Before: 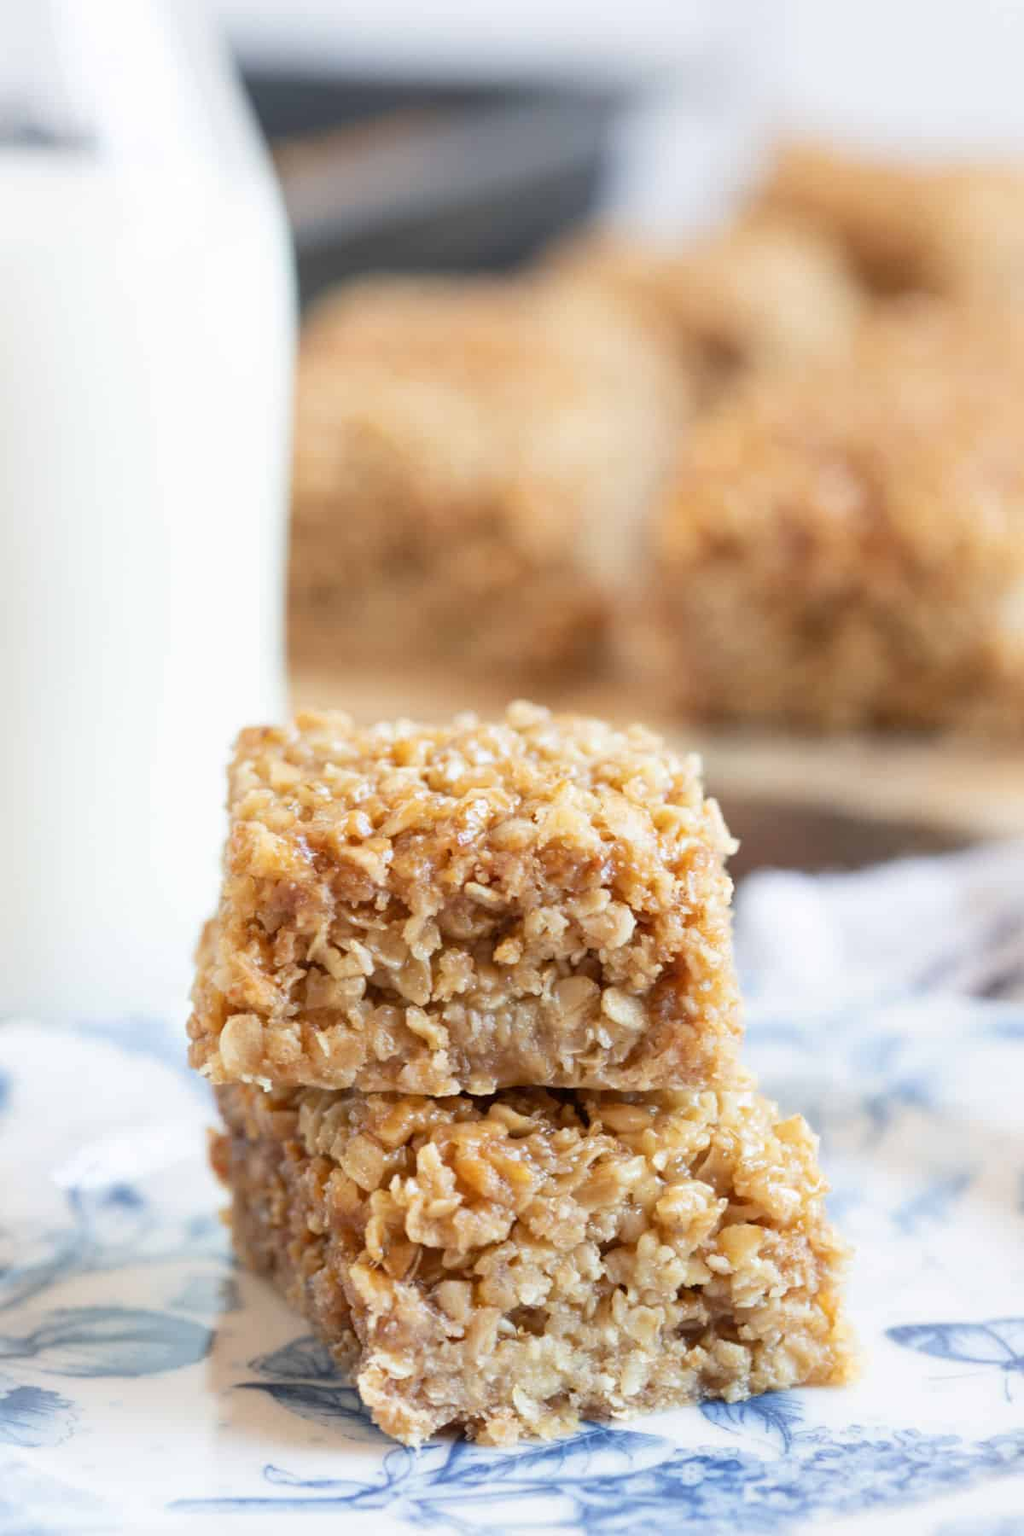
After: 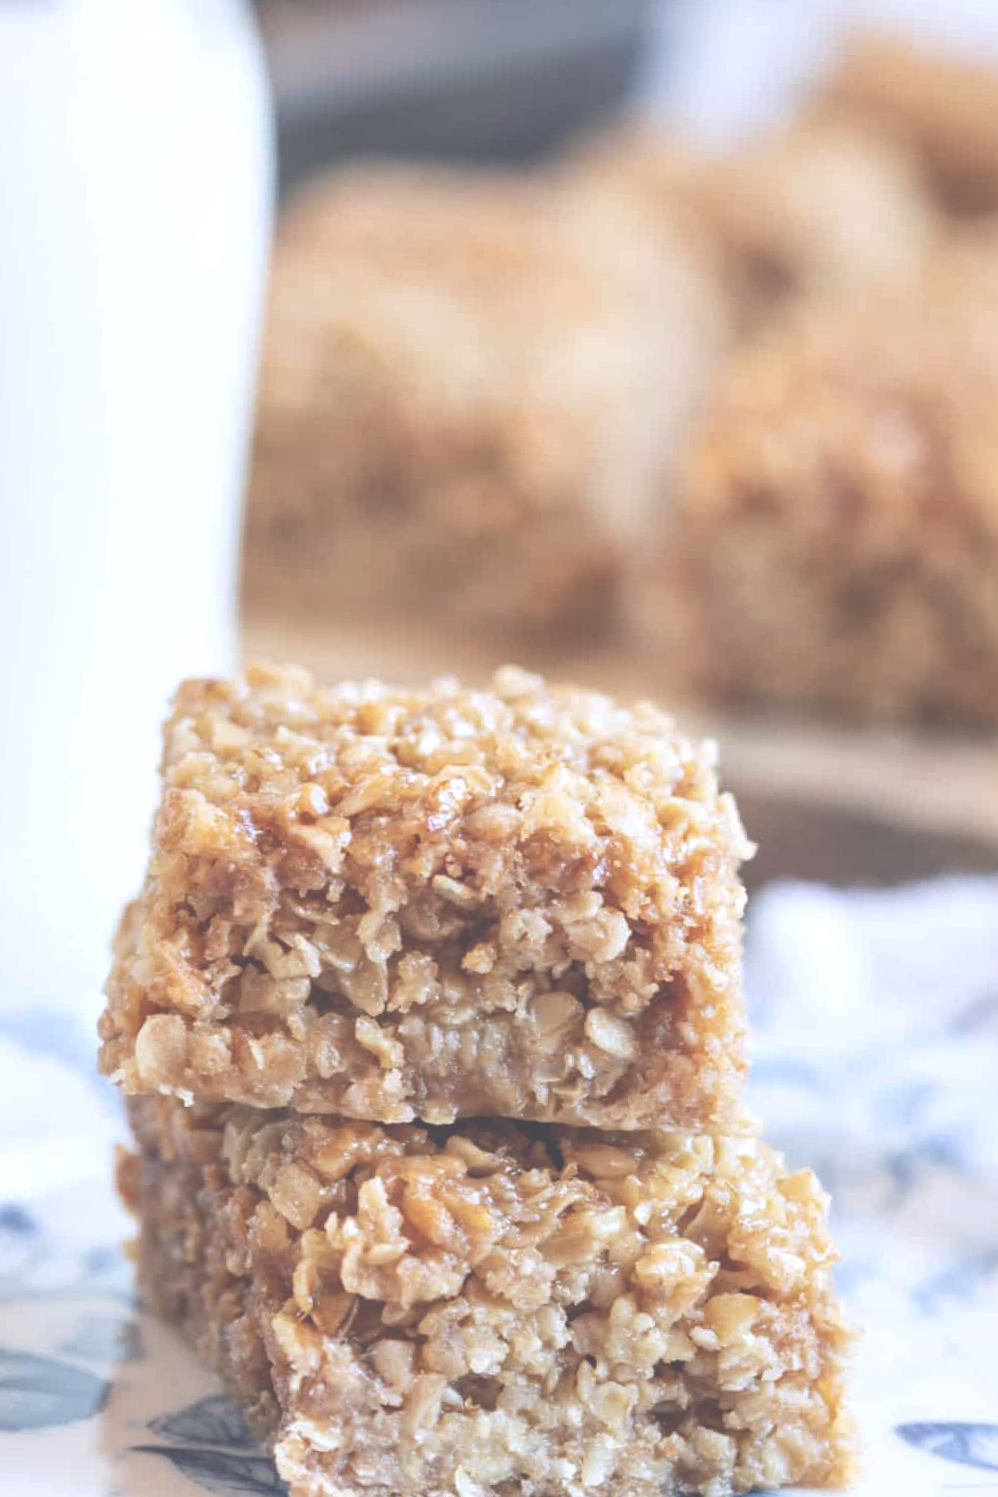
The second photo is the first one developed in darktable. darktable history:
exposure: black level correction -0.087, compensate highlight preservation false
tone equalizer: on, module defaults
crop and rotate: angle -3.27°, left 5.211%, top 5.211%, right 4.607%, bottom 4.607%
color calibration: illuminant as shot in camera, x 0.358, y 0.373, temperature 4628.91 K
local contrast: on, module defaults
